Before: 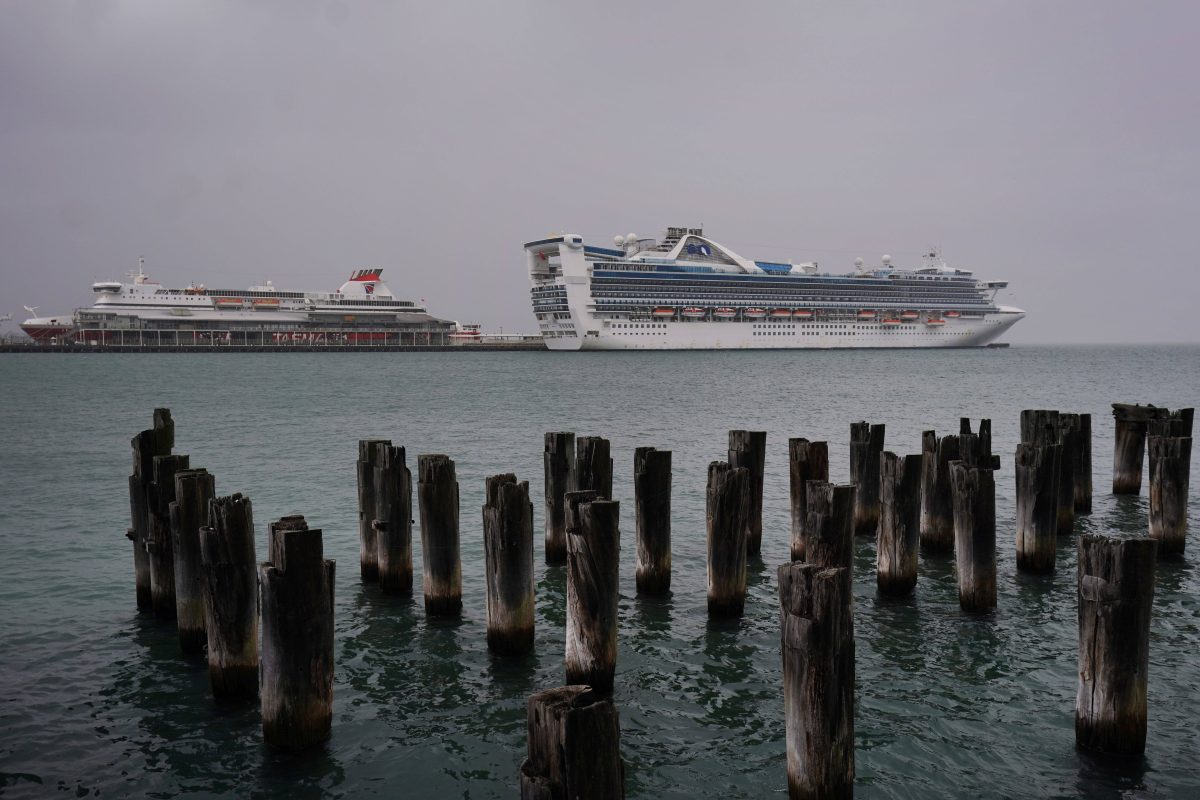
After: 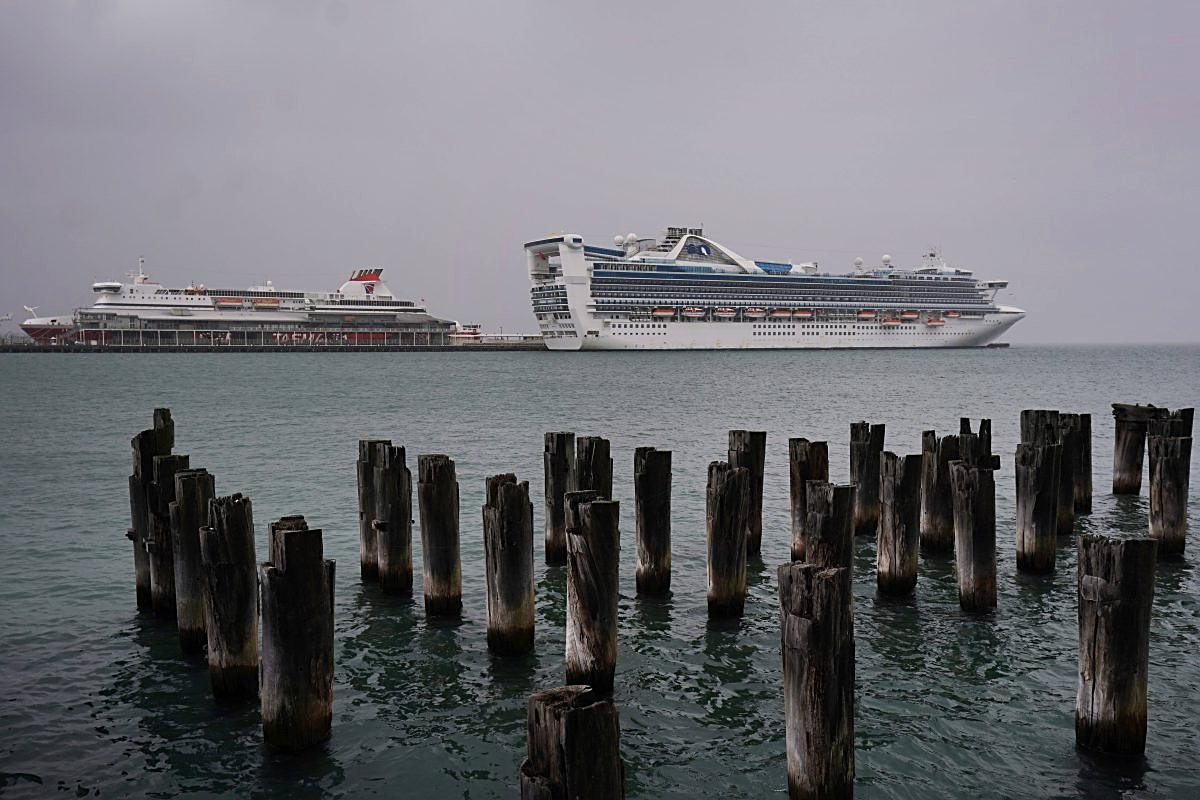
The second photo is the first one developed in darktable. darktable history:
sharpen: amount 0.494
exposure: exposure 0.128 EV, compensate highlight preservation false
